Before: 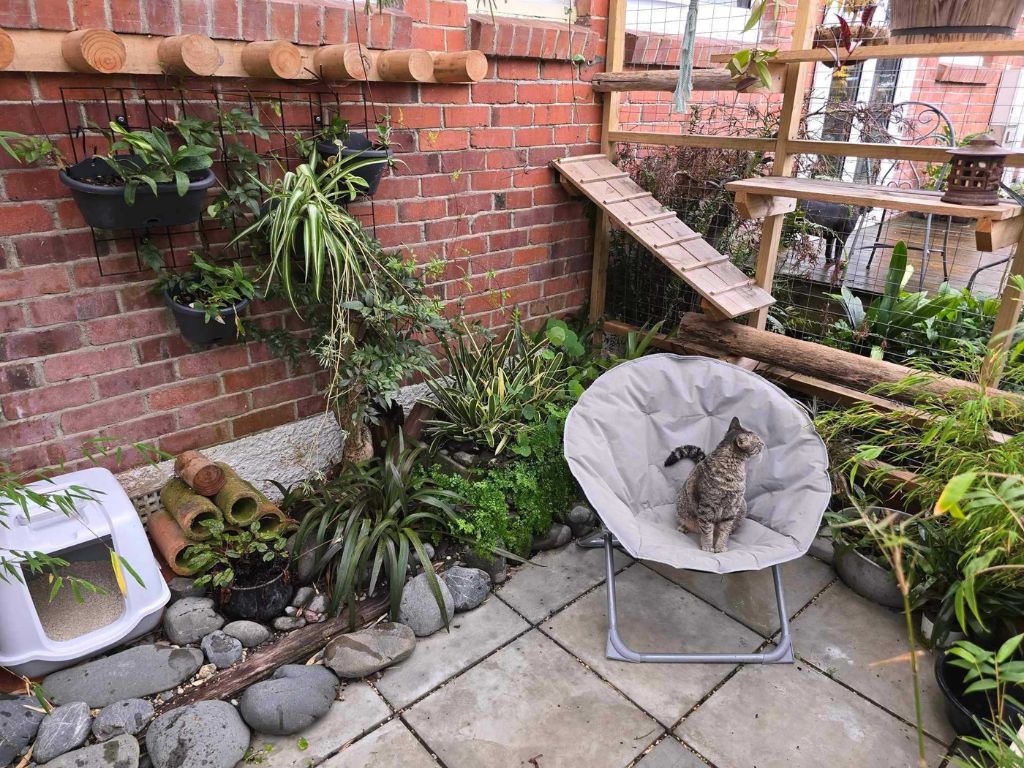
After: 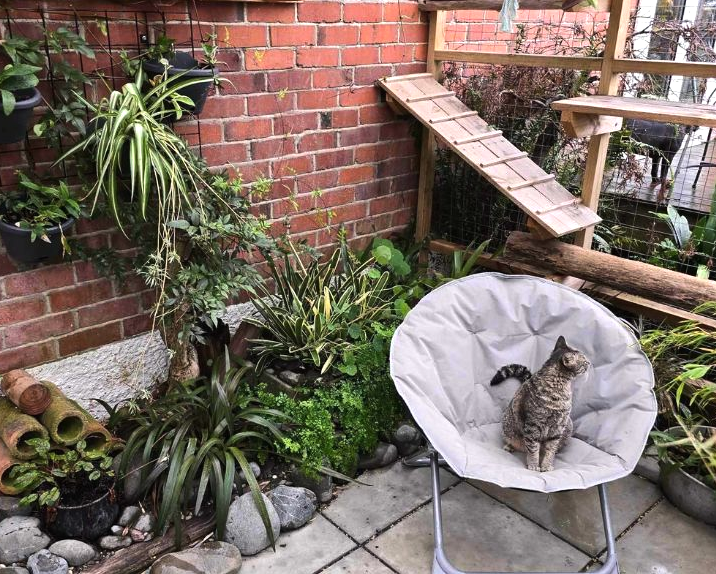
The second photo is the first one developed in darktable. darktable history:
crop and rotate: left 17.046%, top 10.659%, right 12.989%, bottom 14.553%
tone equalizer: -8 EV -0.417 EV, -7 EV -0.389 EV, -6 EV -0.333 EV, -5 EV -0.222 EV, -3 EV 0.222 EV, -2 EV 0.333 EV, -1 EV 0.389 EV, +0 EV 0.417 EV, edges refinement/feathering 500, mask exposure compensation -1.57 EV, preserve details no
